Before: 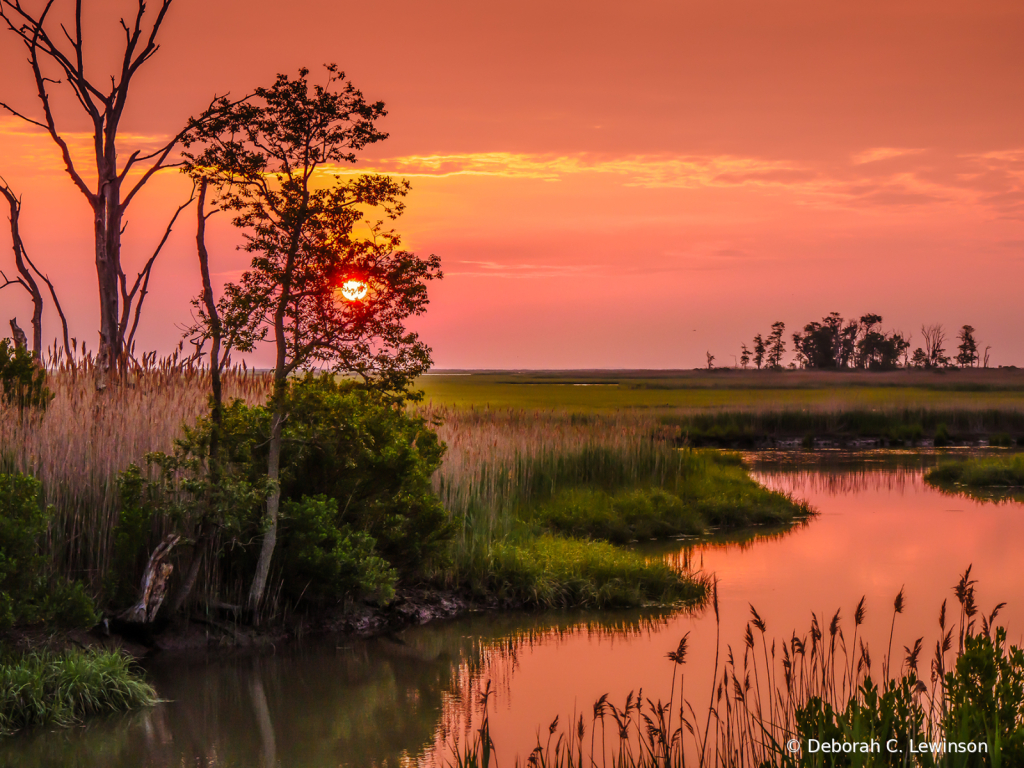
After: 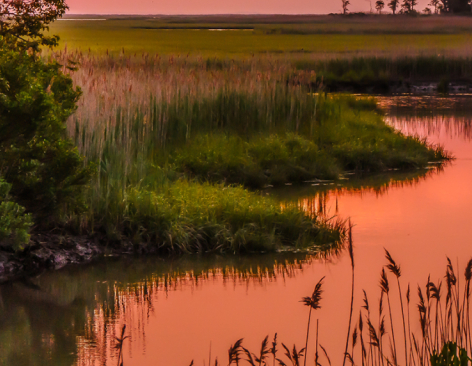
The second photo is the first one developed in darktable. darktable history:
crop: left 35.708%, top 46.241%, right 18.141%, bottom 6.009%
